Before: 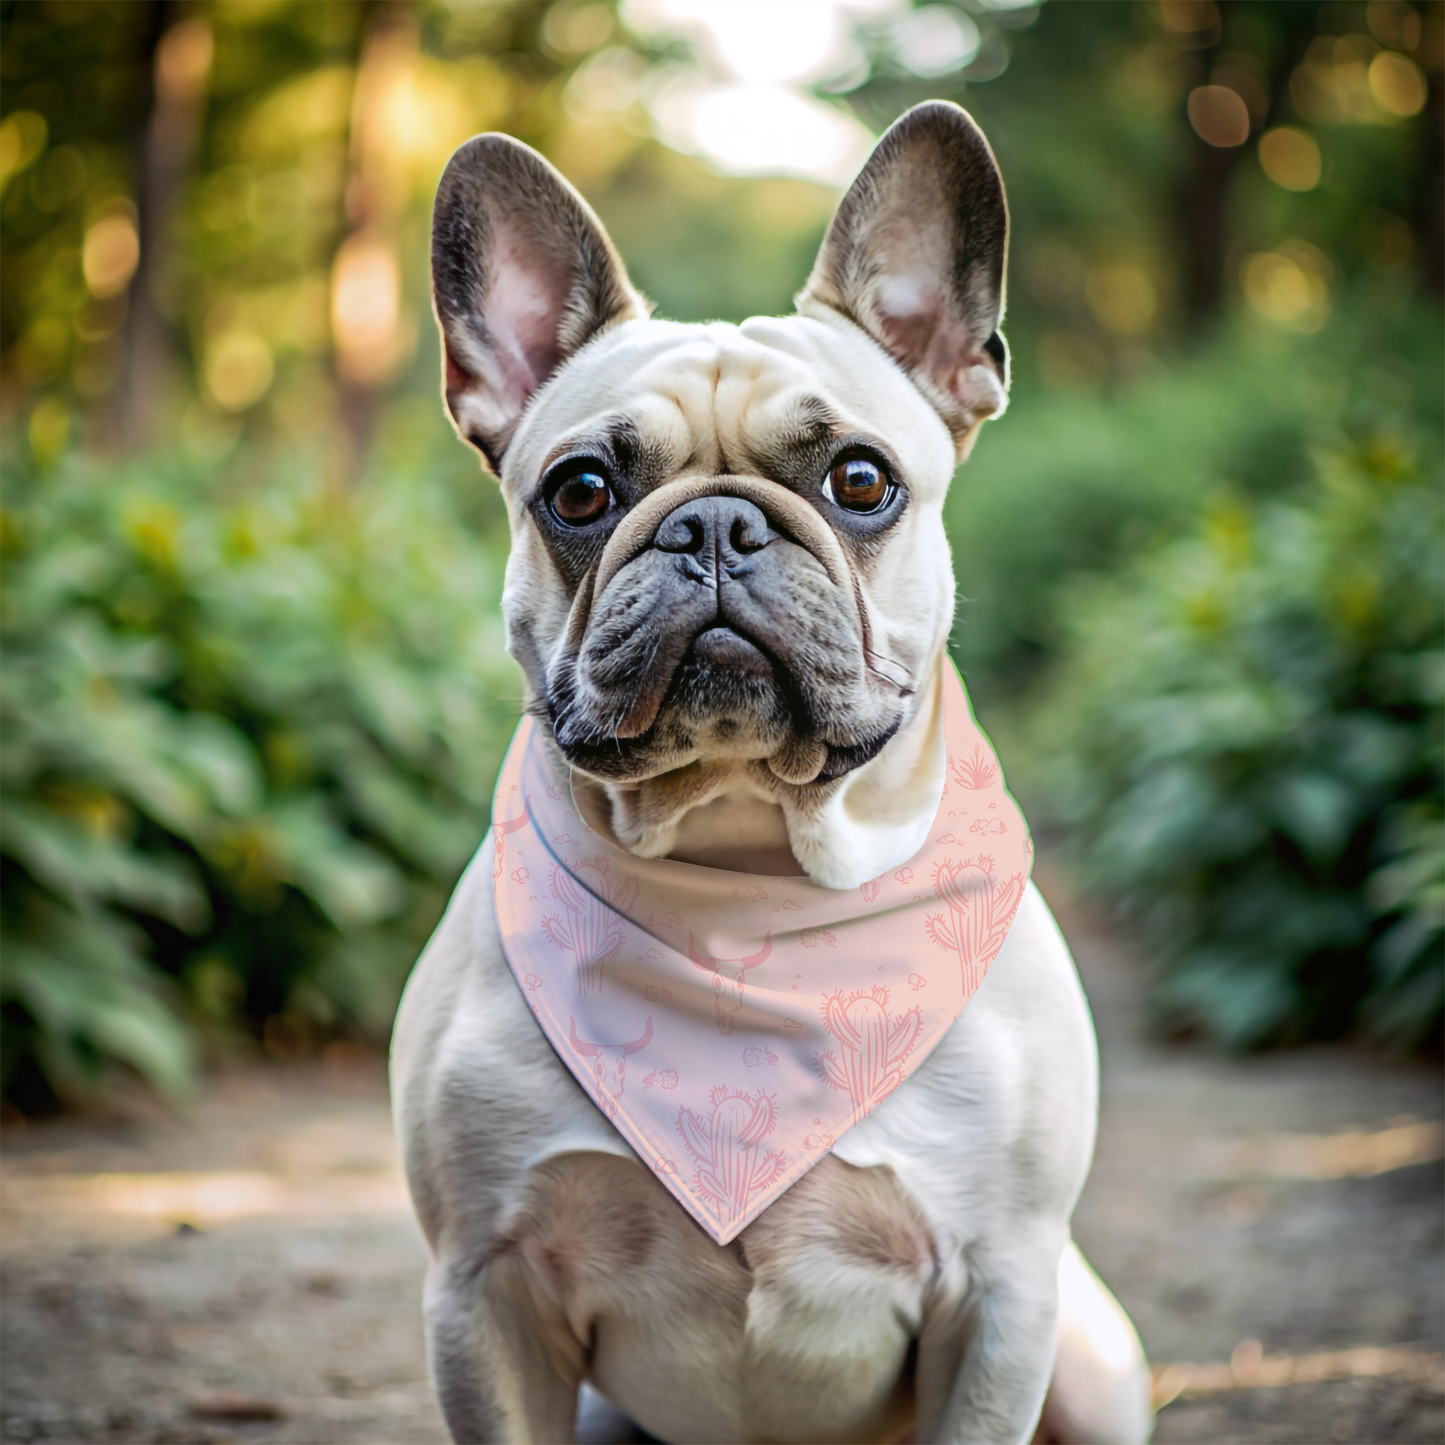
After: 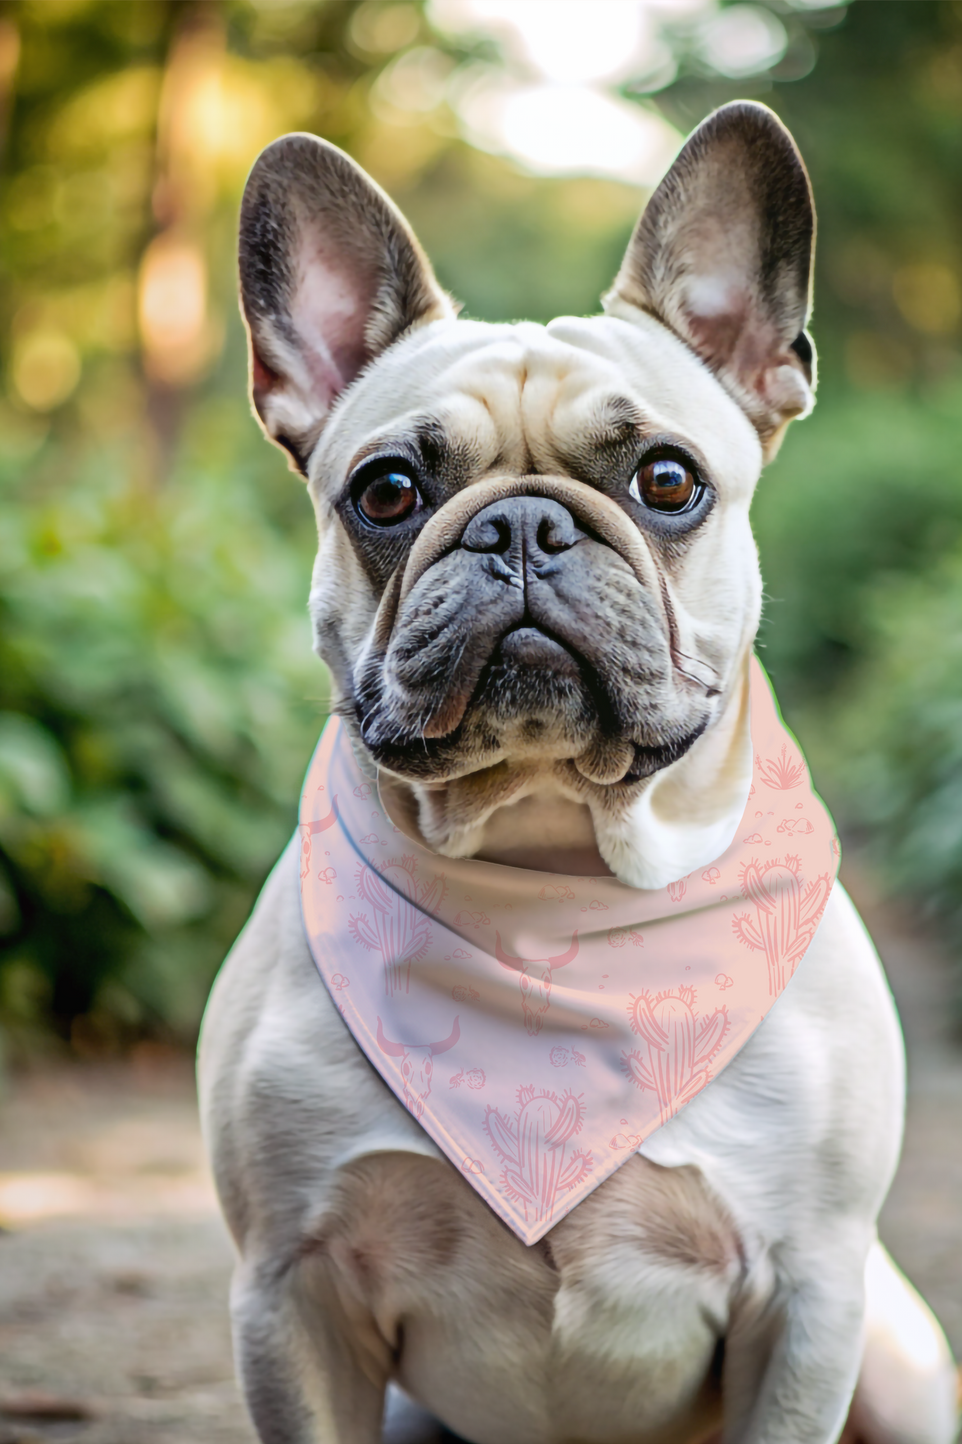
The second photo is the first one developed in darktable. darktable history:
local contrast: mode bilateral grid, contrast 99, coarseness 100, detail 95%, midtone range 0.2
crop and rotate: left 13.463%, right 19.914%
